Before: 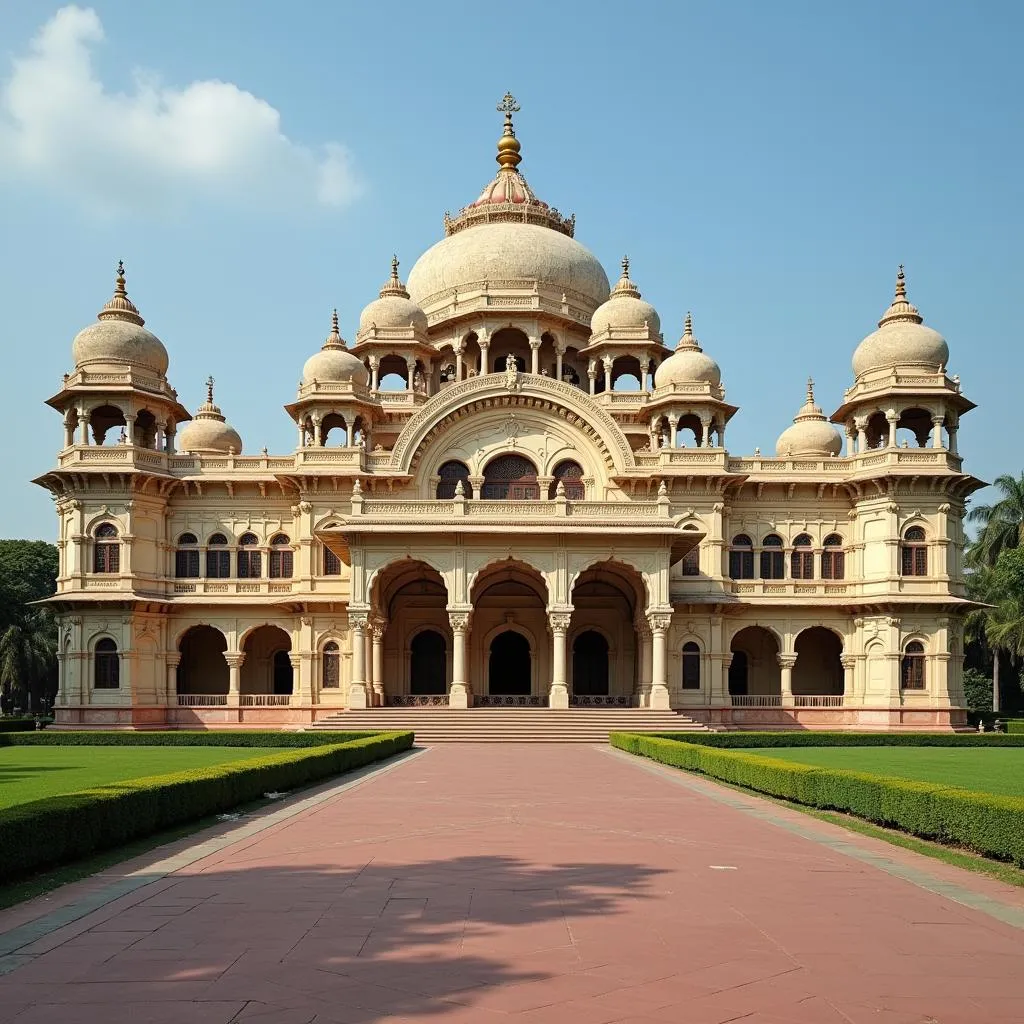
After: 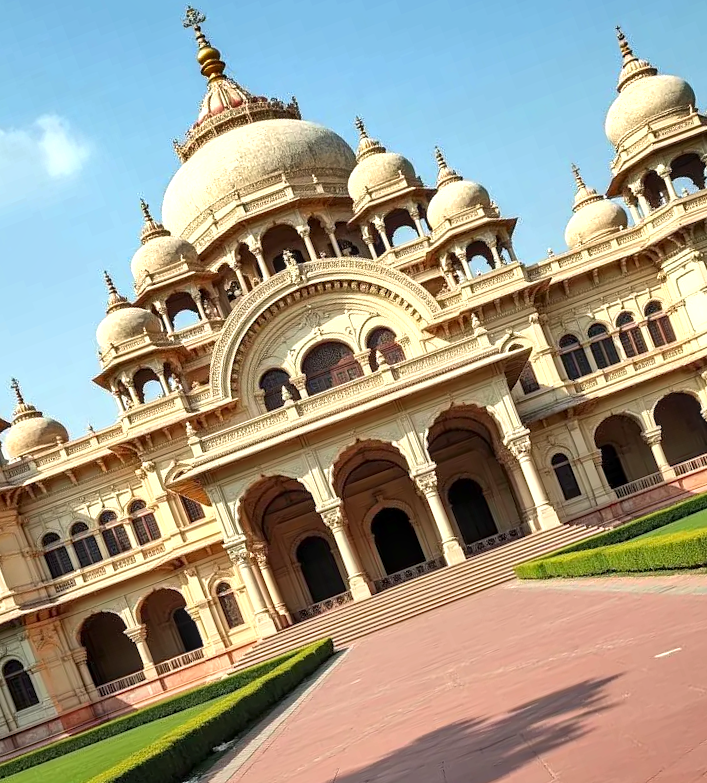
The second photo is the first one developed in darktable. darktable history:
local contrast: on, module defaults
exposure: exposure 0.556 EV, compensate exposure bias true, compensate highlight preservation false
crop and rotate: angle 21.07°, left 6.818%, right 3.92%, bottom 1.117%
shadows and highlights: soften with gaussian
